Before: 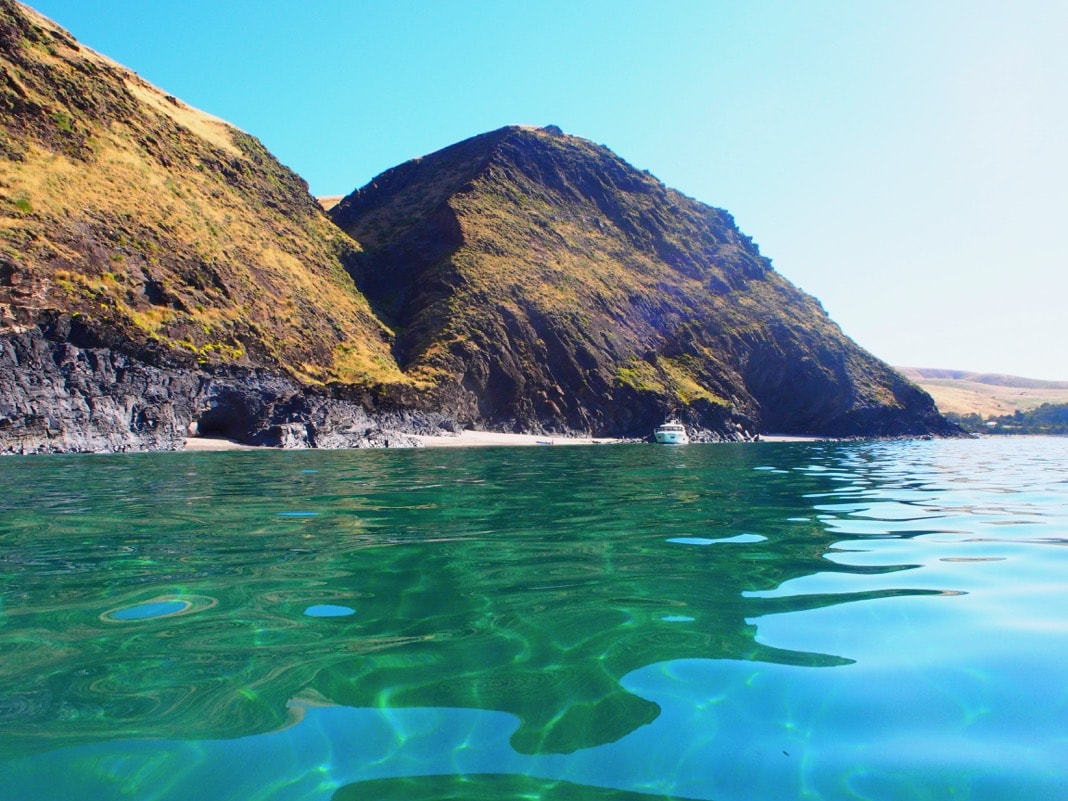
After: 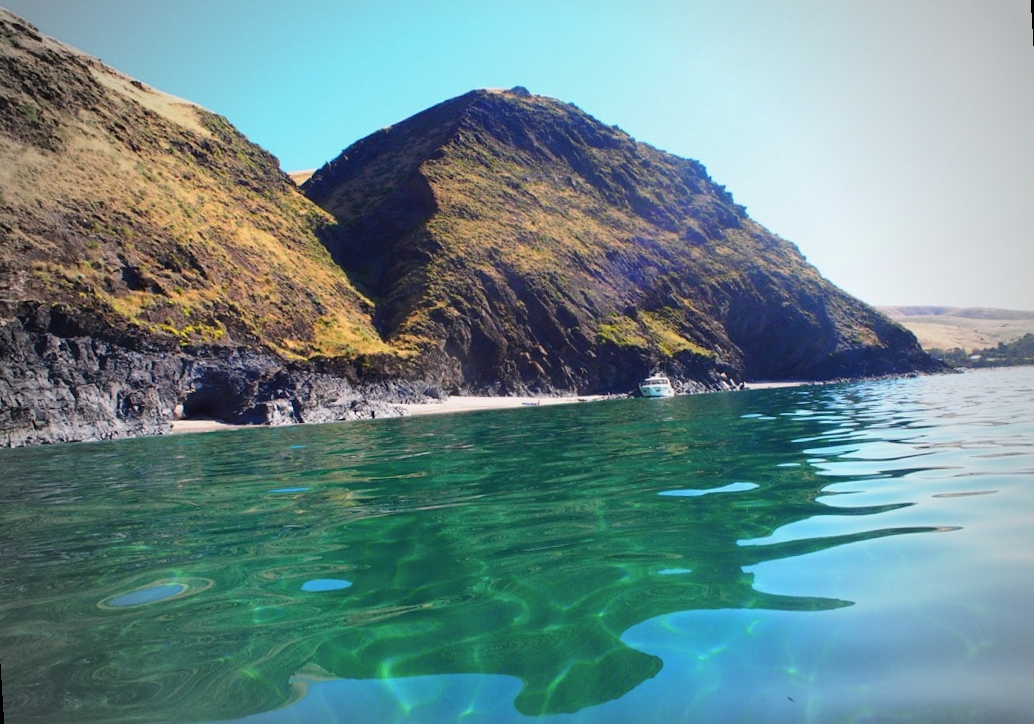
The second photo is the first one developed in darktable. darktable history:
vignetting: fall-off start 67.15%, brightness -0.442, saturation -0.691, width/height ratio 1.011, unbound false
contrast brightness saturation: saturation -0.05
rotate and perspective: rotation -3.52°, crop left 0.036, crop right 0.964, crop top 0.081, crop bottom 0.919
